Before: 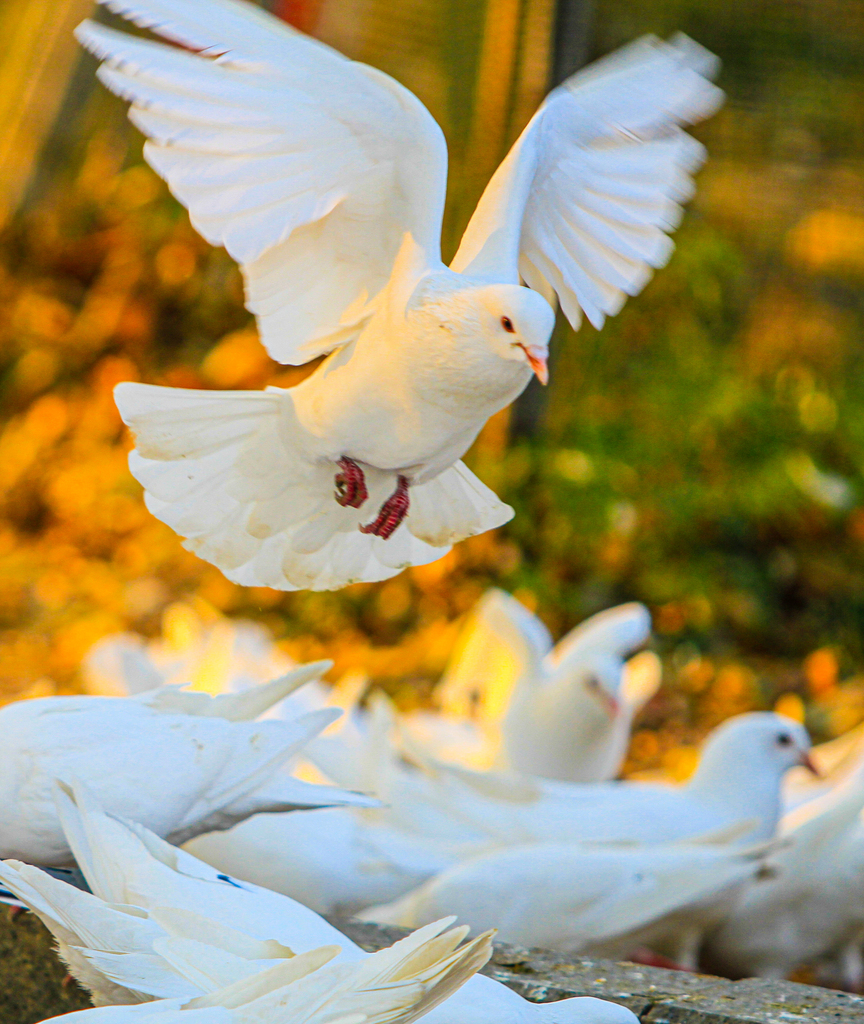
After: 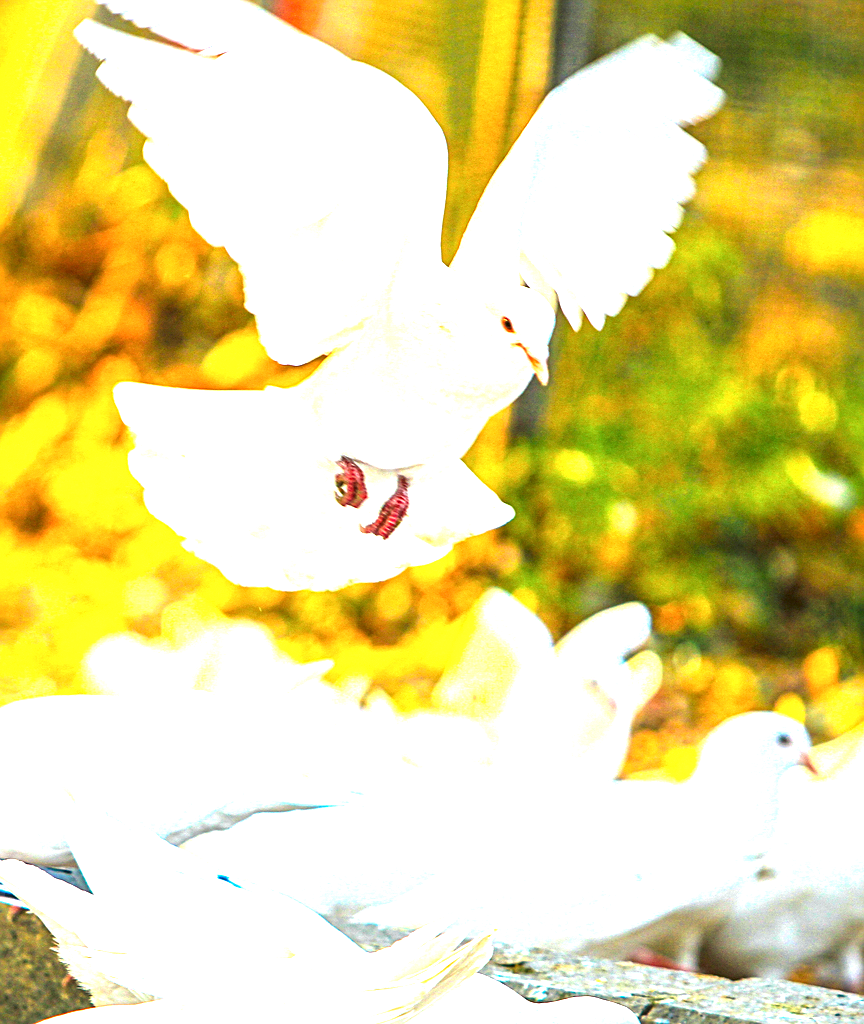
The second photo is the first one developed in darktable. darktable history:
sharpen: on, module defaults
exposure: exposure 2 EV, compensate exposure bias true, compensate highlight preservation false
color balance: lift [1.004, 1.002, 1.002, 0.998], gamma [1, 1.007, 1.002, 0.993], gain [1, 0.977, 1.013, 1.023], contrast -3.64%
